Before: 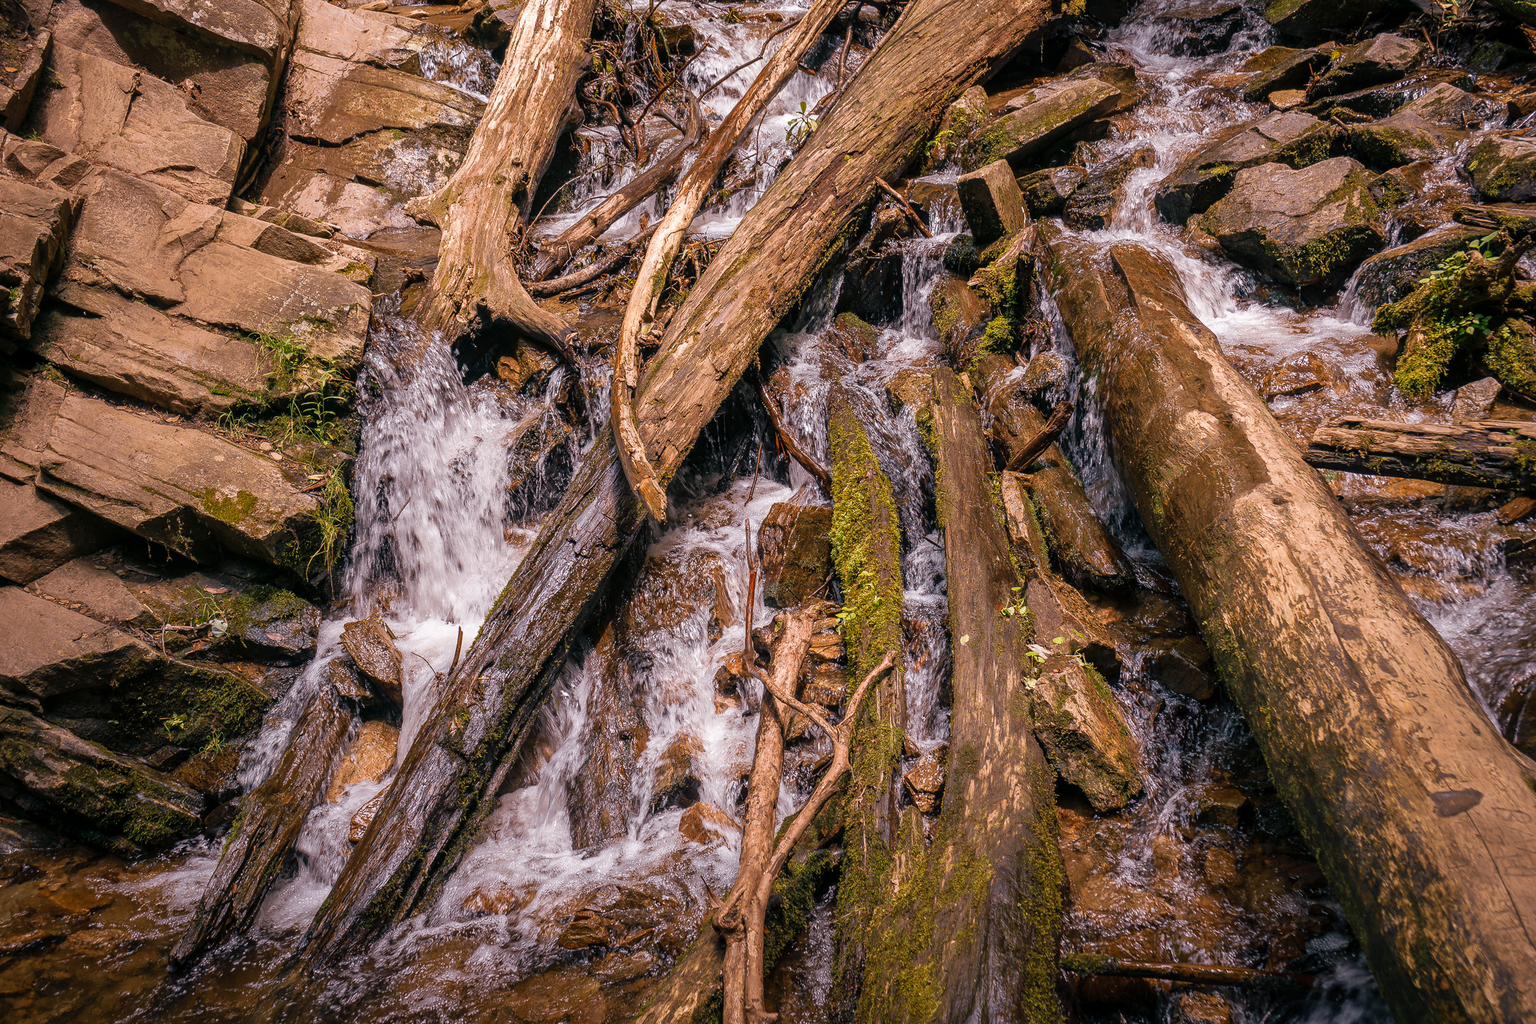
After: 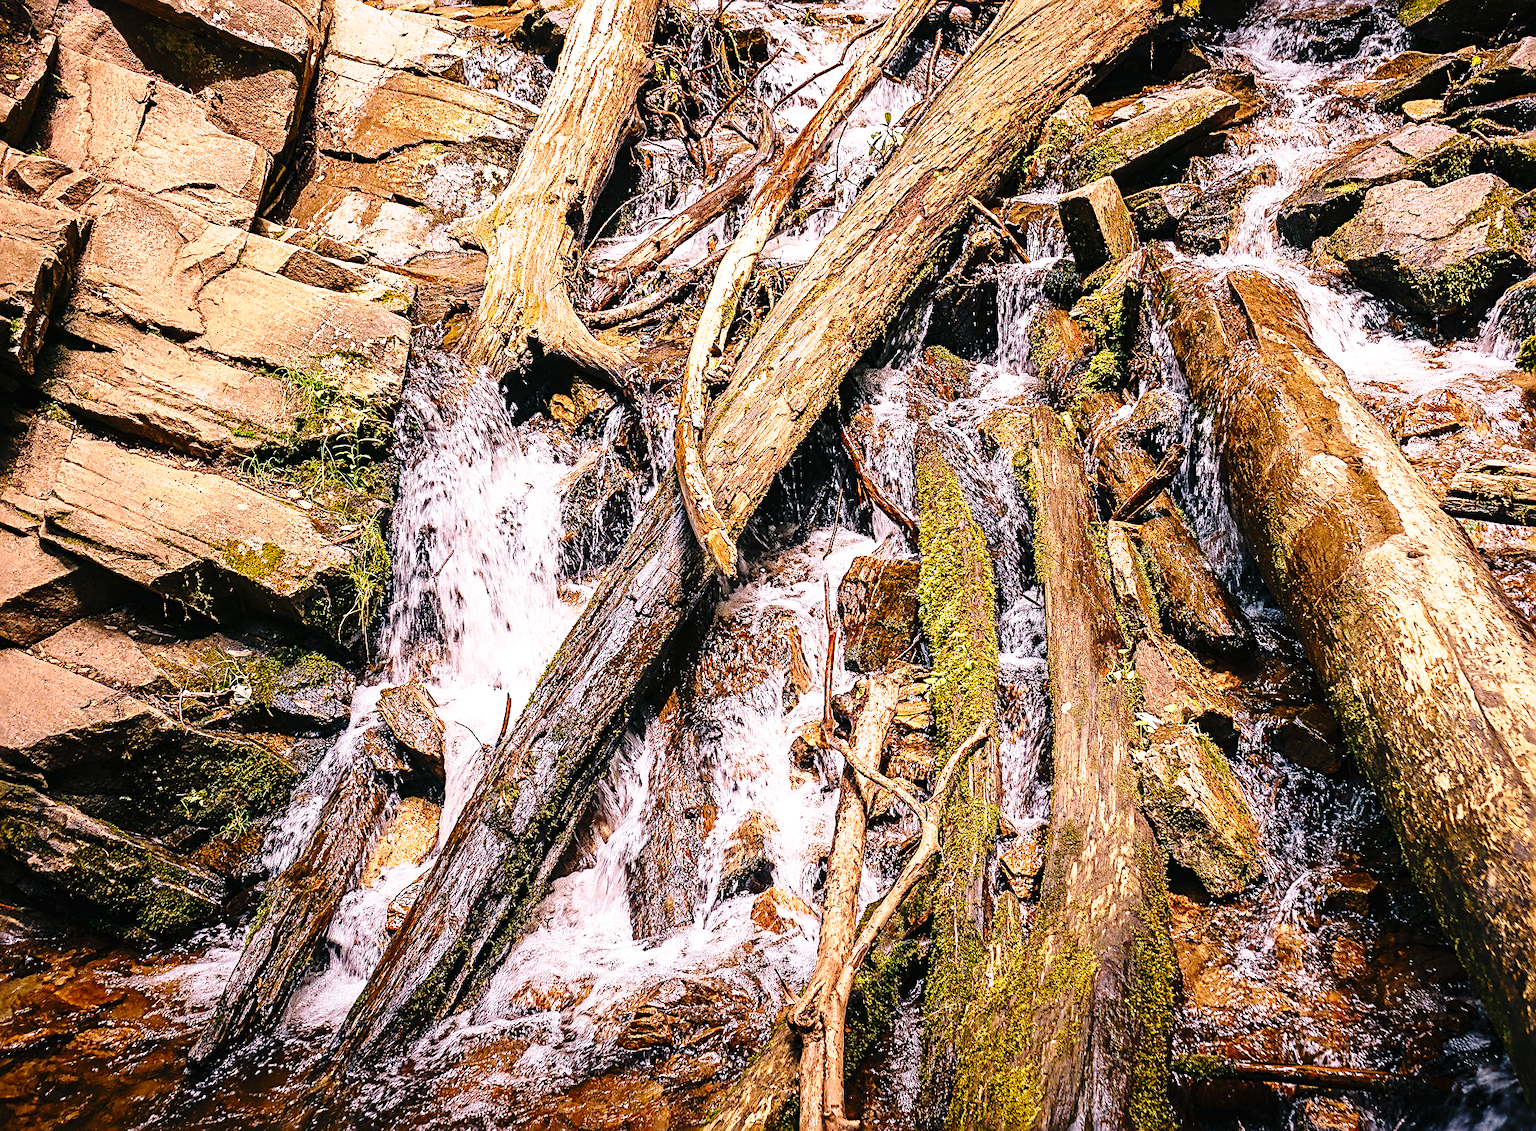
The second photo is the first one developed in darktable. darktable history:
crop: right 9.501%, bottom 0.031%
exposure: black level correction -0.002, exposure 0.541 EV, compensate highlight preservation false
sharpen: radius 2.829, amount 0.715
contrast brightness saturation: contrast 0.142
base curve: curves: ch0 [(0, 0) (0.04, 0.03) (0.133, 0.232) (0.448, 0.748) (0.843, 0.968) (1, 1)], preserve colors none
